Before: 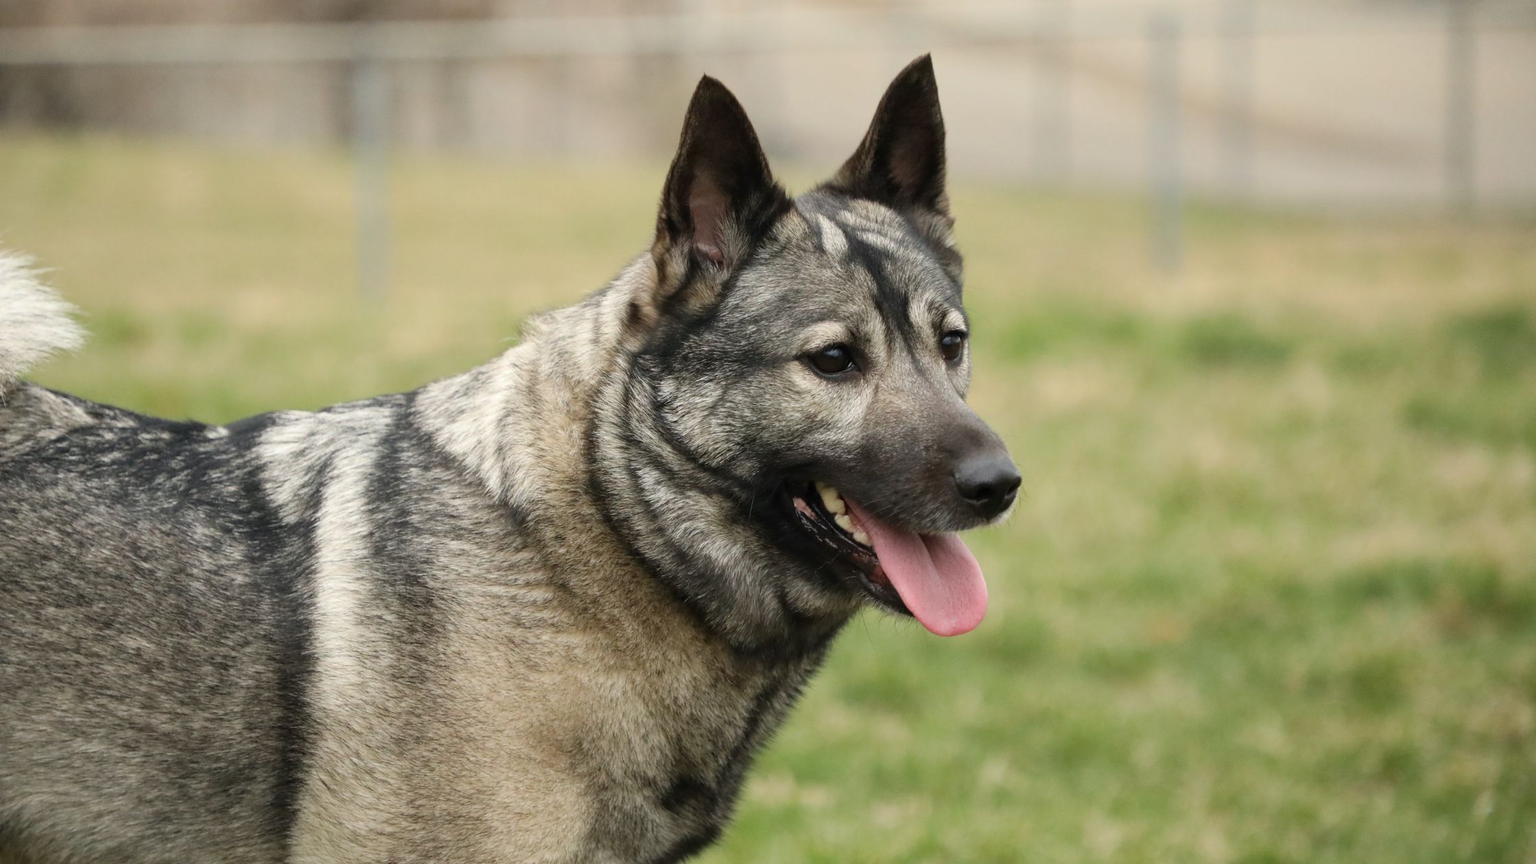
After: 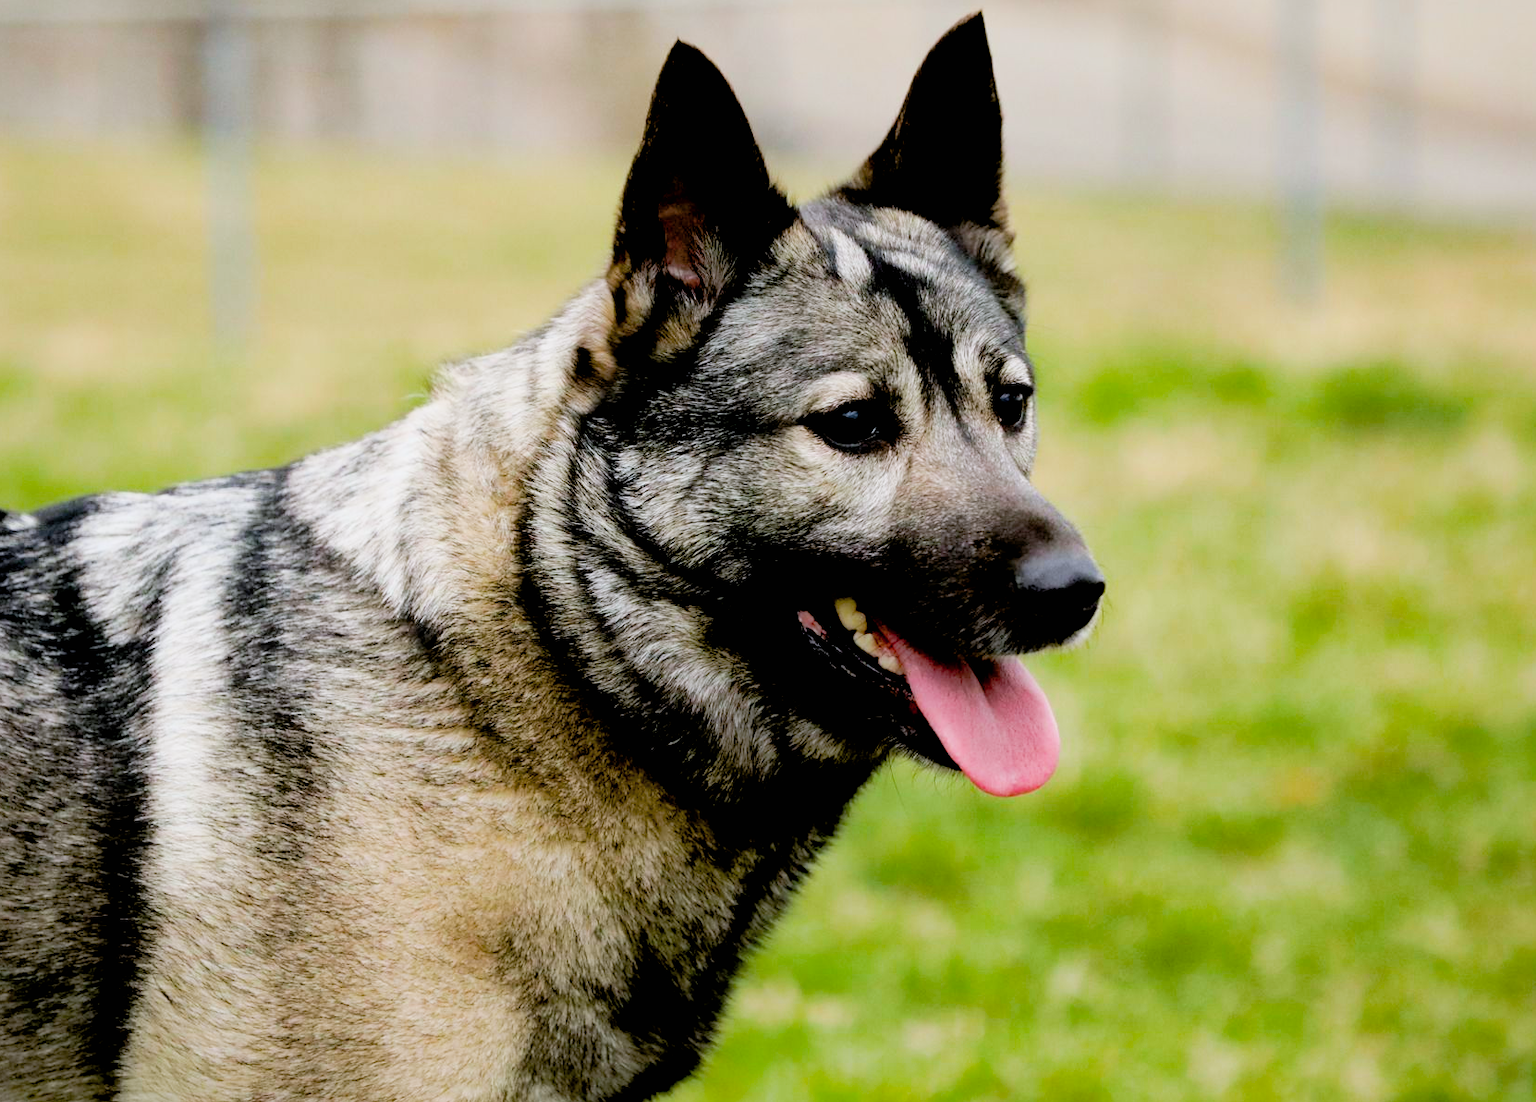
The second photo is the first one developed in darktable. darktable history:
tone equalizer: -8 EV -0.001 EV, -7 EV 0.001 EV, -6 EV -0.002 EV, -5 EV -0.003 EV, -4 EV -0.062 EV, -3 EV -0.222 EV, -2 EV -0.267 EV, -1 EV 0.105 EV, +0 EV 0.303 EV
filmic rgb: black relative exposure -5 EV, hardness 2.88, contrast 1.3, highlights saturation mix -30%
exposure: black level correction 0.04, exposure 0.5 EV, compensate highlight preservation false
color balance rgb: perceptual saturation grading › global saturation 25%, global vibrance 20%
crop and rotate: left 13.15%, top 5.251%, right 12.609%
color calibration: illuminant as shot in camera, x 0.358, y 0.373, temperature 4628.91 K
shadows and highlights: on, module defaults
